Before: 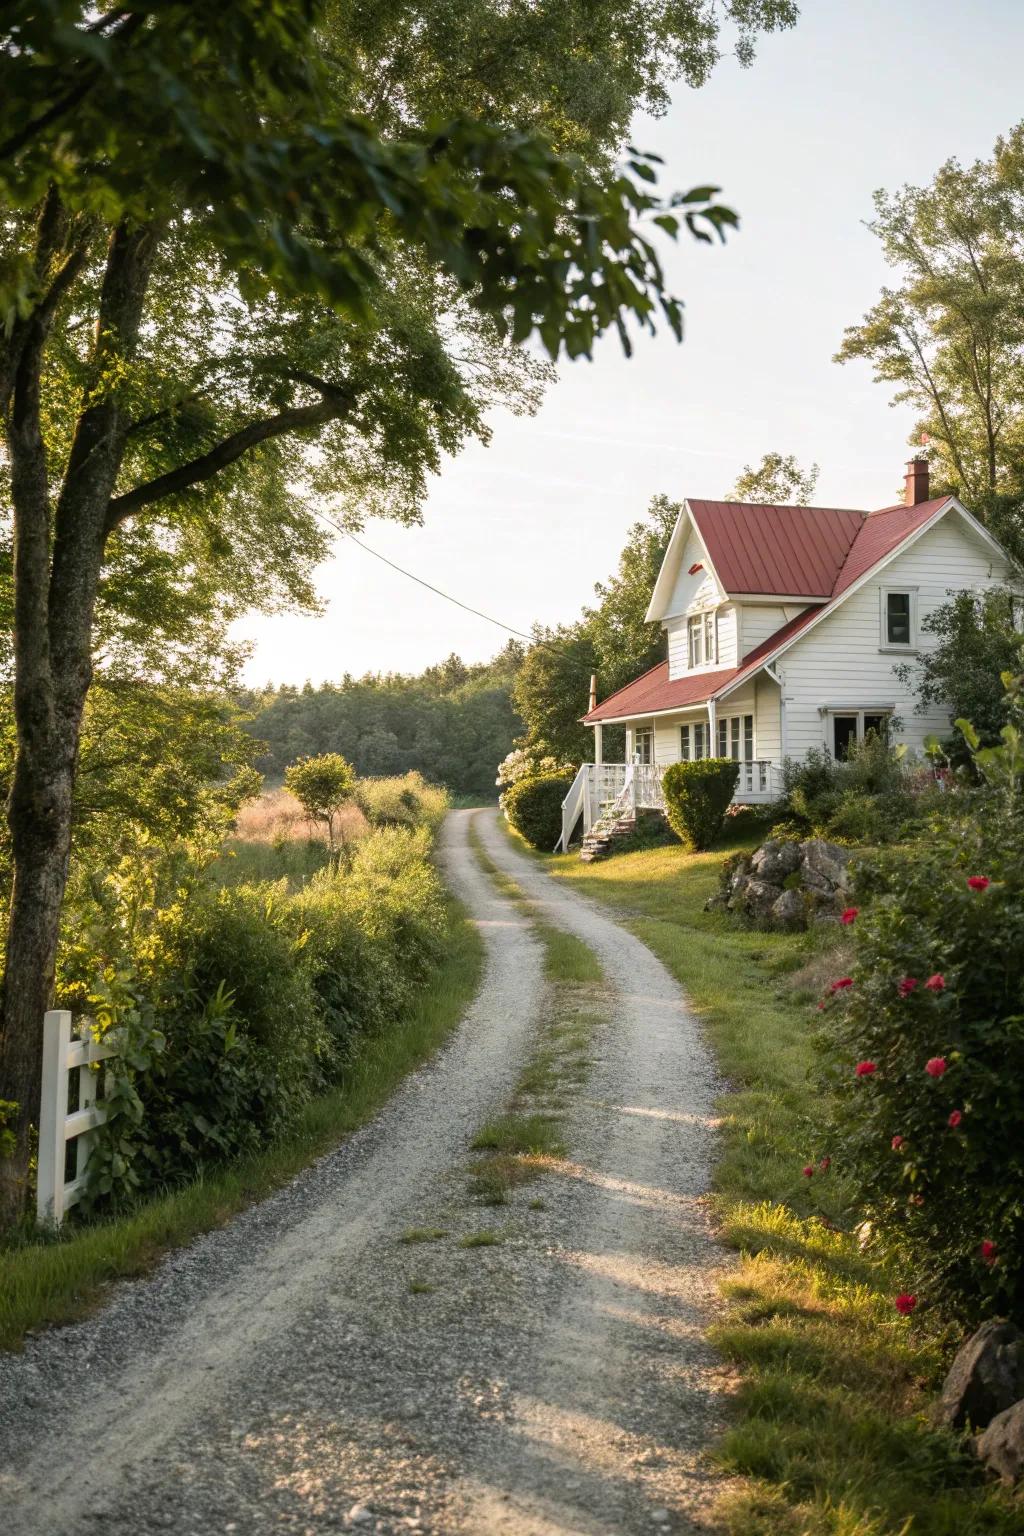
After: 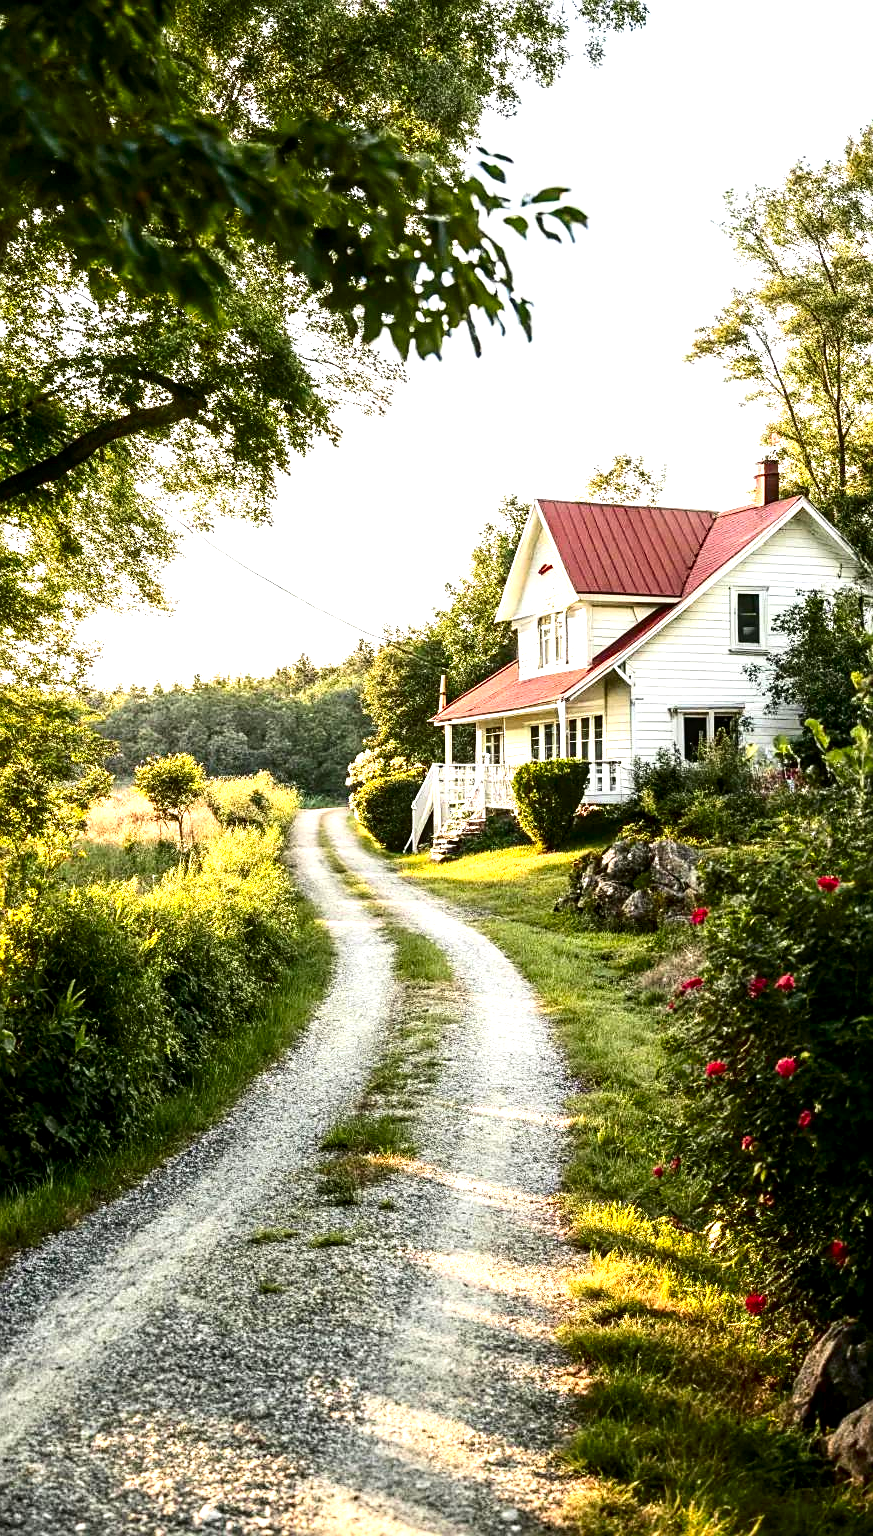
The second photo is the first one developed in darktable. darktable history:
crop and rotate: left 14.71%
contrast brightness saturation: contrast 0.22, brightness -0.195, saturation 0.238
local contrast: highlights 86%, shadows 81%
exposure: black level correction 0, exposure 1.106 EV, compensate highlight preservation false
sharpen: on, module defaults
